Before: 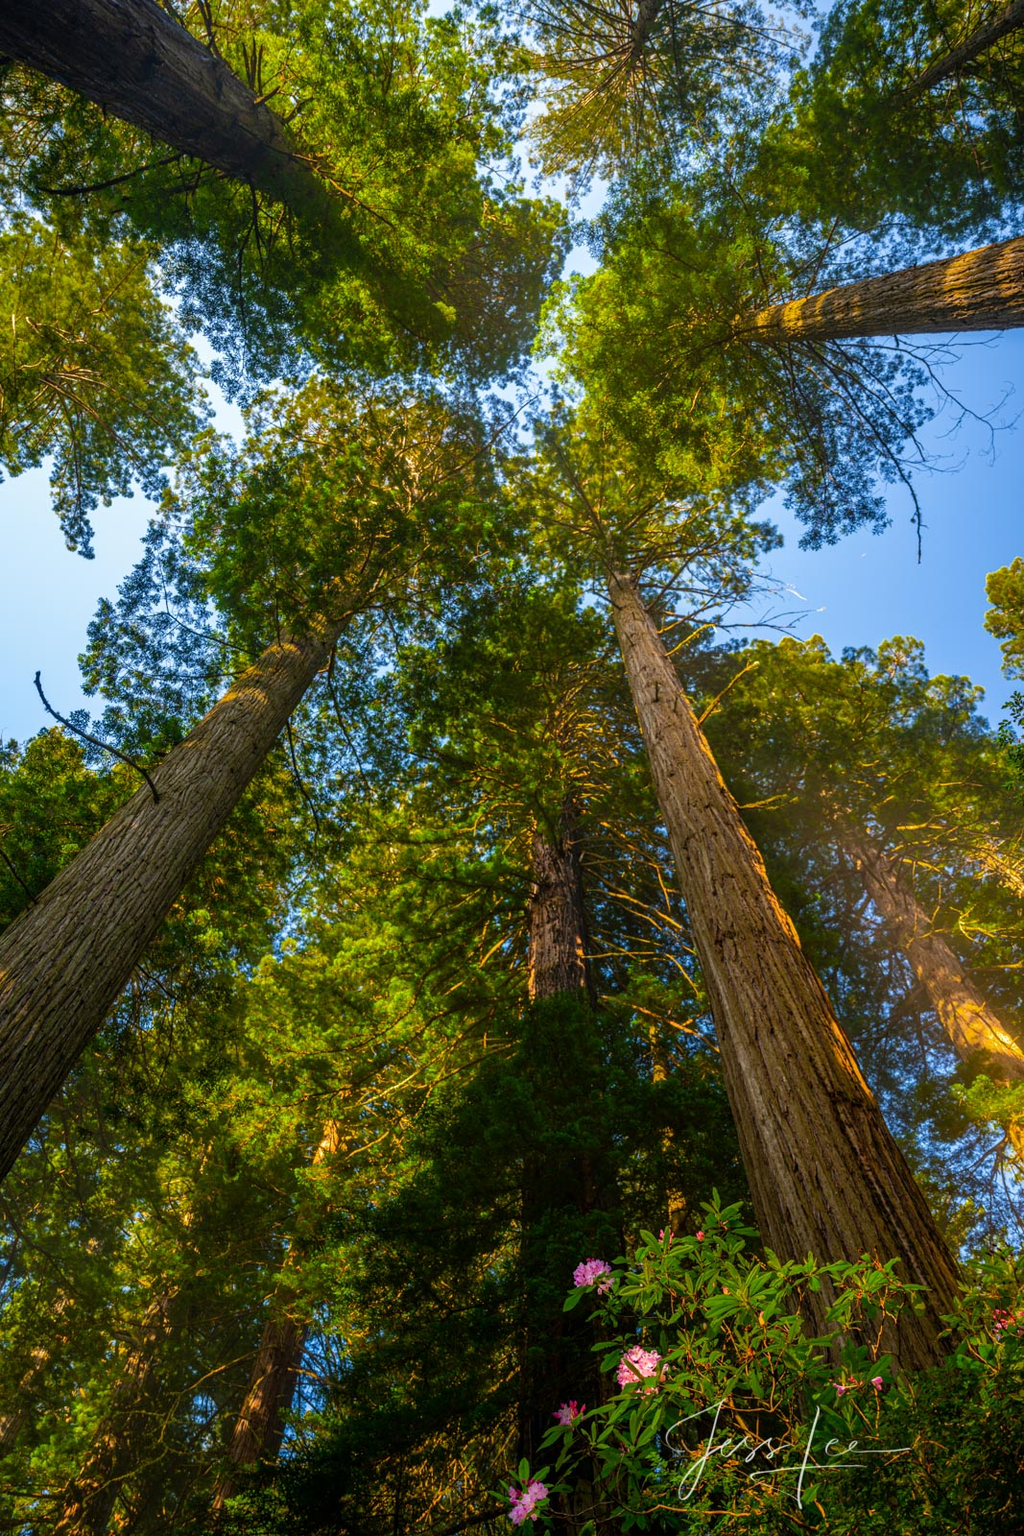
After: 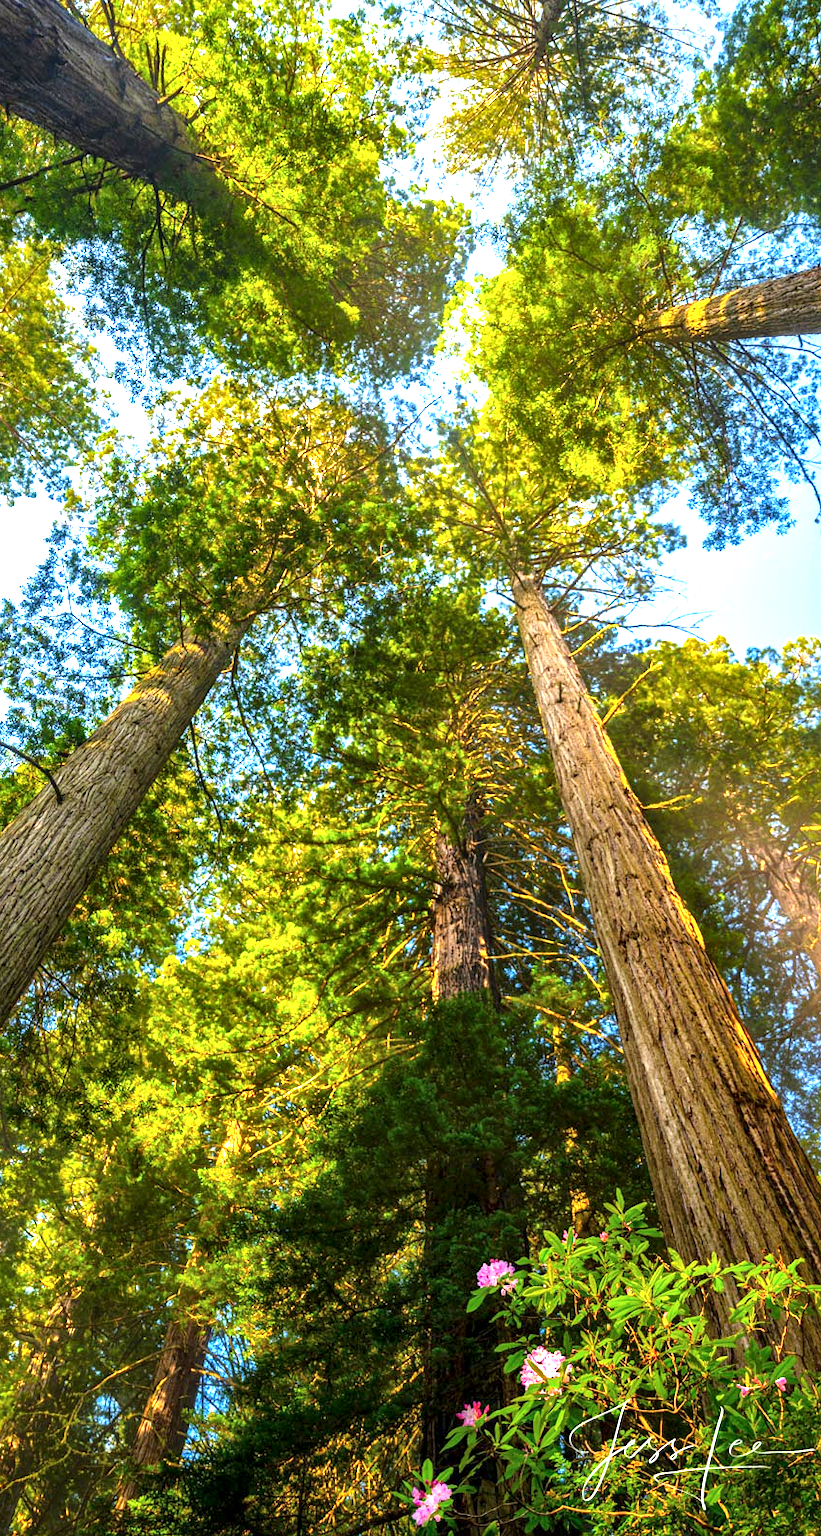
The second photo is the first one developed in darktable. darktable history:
exposure: black level correction 0, exposure 0.699 EV, compensate exposure bias true, compensate highlight preservation false
local contrast: mode bilateral grid, contrast 20, coarseness 49, detail 150%, midtone range 0.2
crop and rotate: left 9.549%, right 10.257%
levels: mode automatic, levels [0.721, 0.937, 0.997]
